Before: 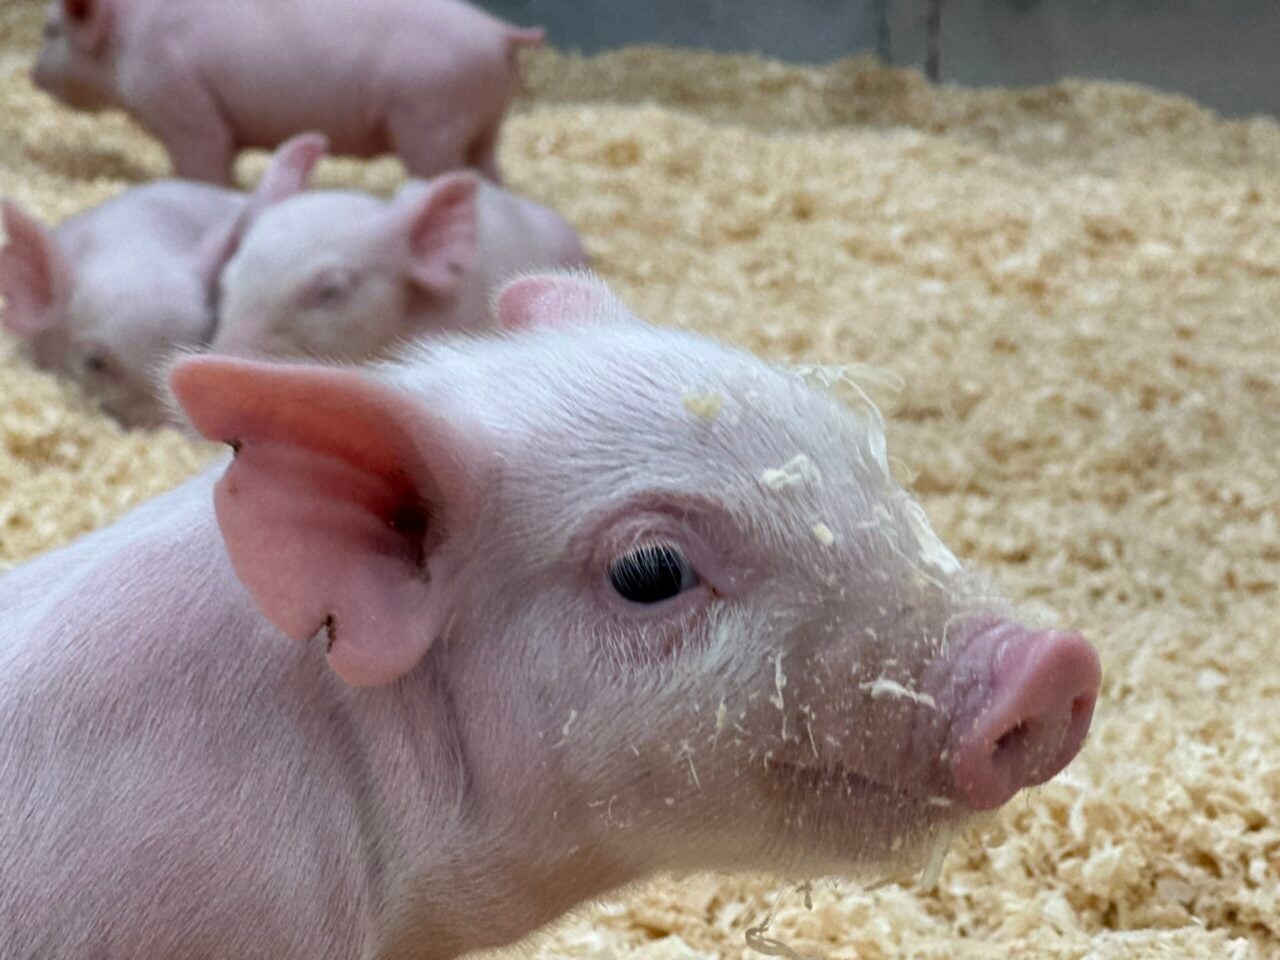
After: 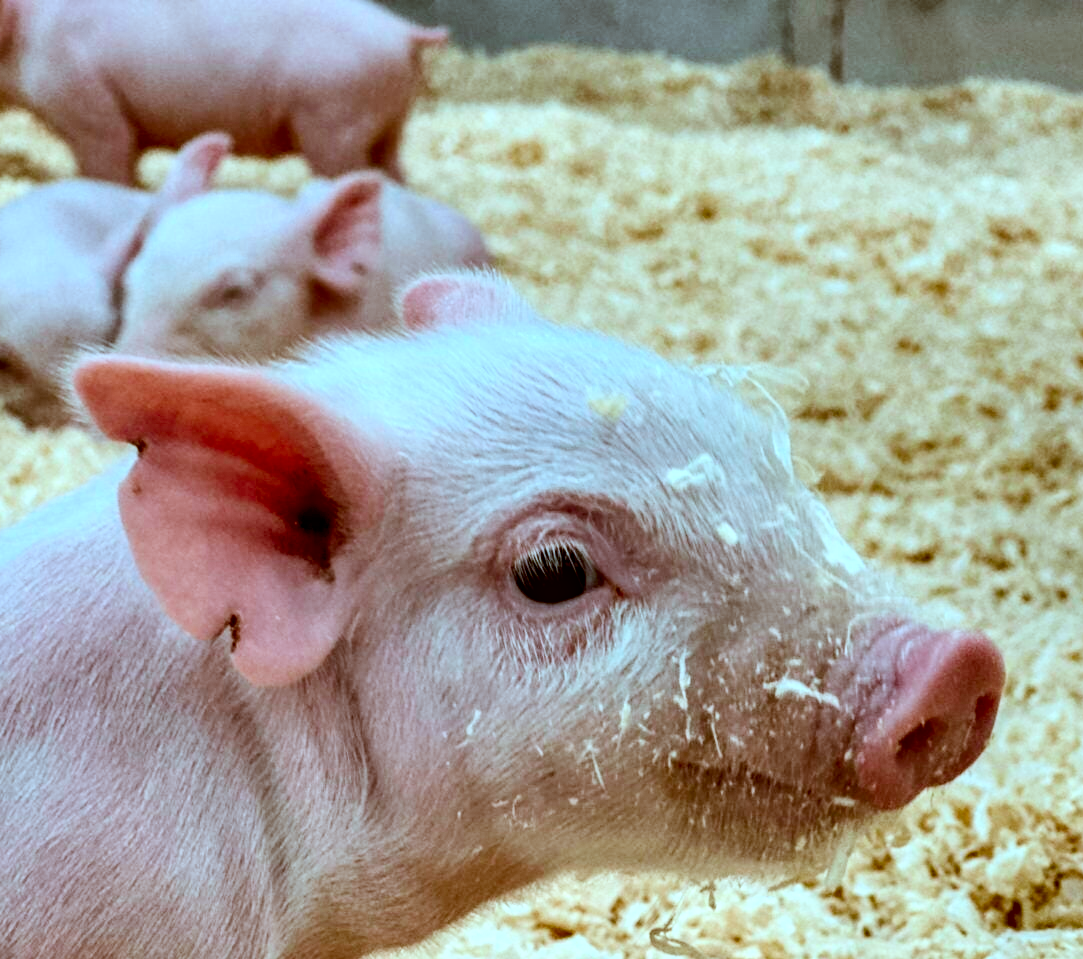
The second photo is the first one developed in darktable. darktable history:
color correction: highlights a* -14.42, highlights b* -16.84, shadows a* 10.08, shadows b* 28.89
shadows and highlights: radius 106.25, shadows 23.34, highlights -58.83, low approximation 0.01, soften with gaussian
crop: left 7.534%, right 7.825%
local contrast: highlights 60%, shadows 63%, detail 160%
exposure: black level correction 0.001, exposure 1.399 EV, compensate highlight preservation false
levels: black 0.076%, levels [0, 0.498, 0.996]
filmic rgb: black relative exposure -6.93 EV, white relative exposure 5.58 EV, hardness 2.85, color science v6 (2022)
